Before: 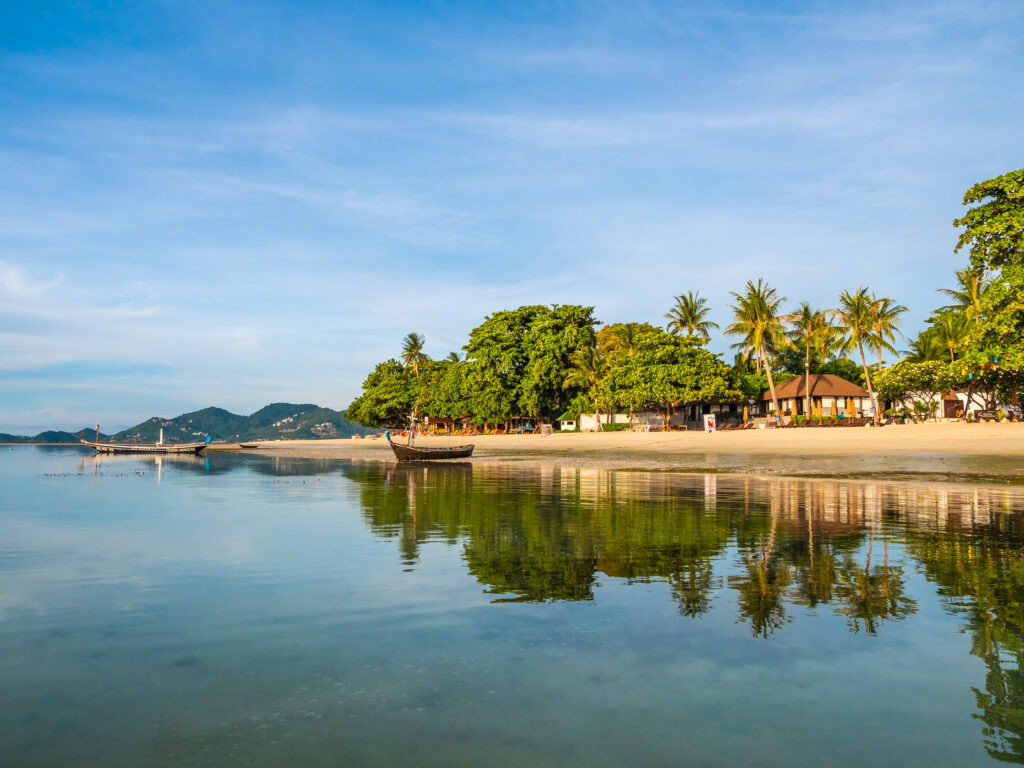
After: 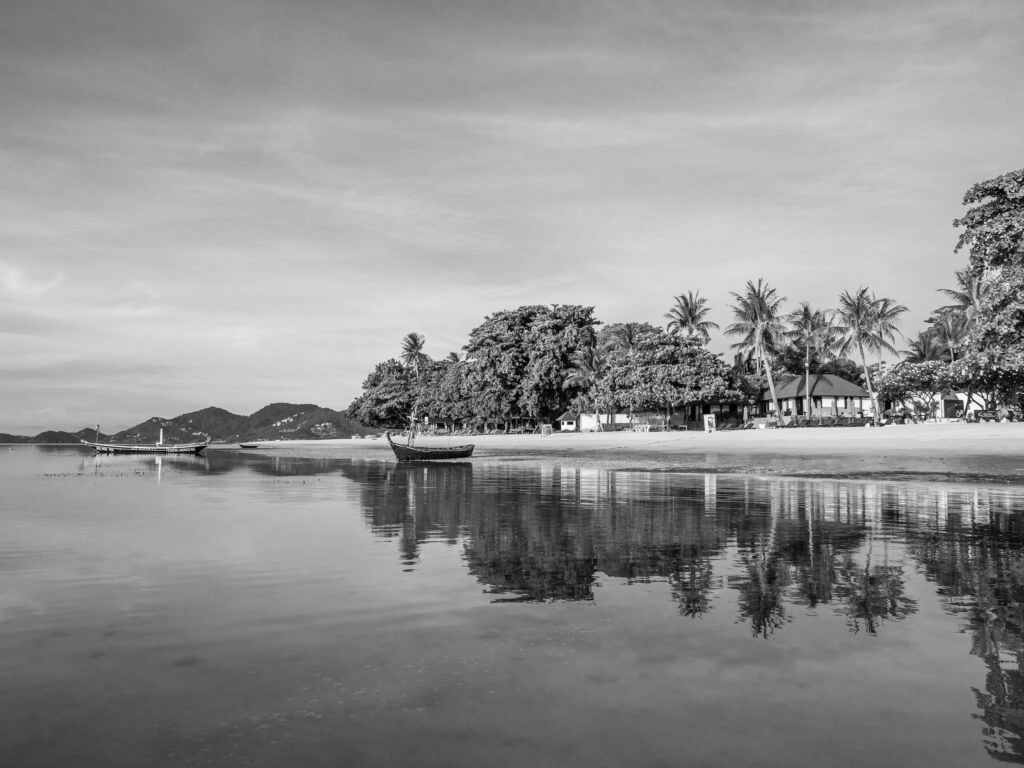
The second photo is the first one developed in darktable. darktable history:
color balance: gamma [0.9, 0.988, 0.975, 1.025], gain [1.05, 1, 1, 1]
monochrome: on, module defaults
